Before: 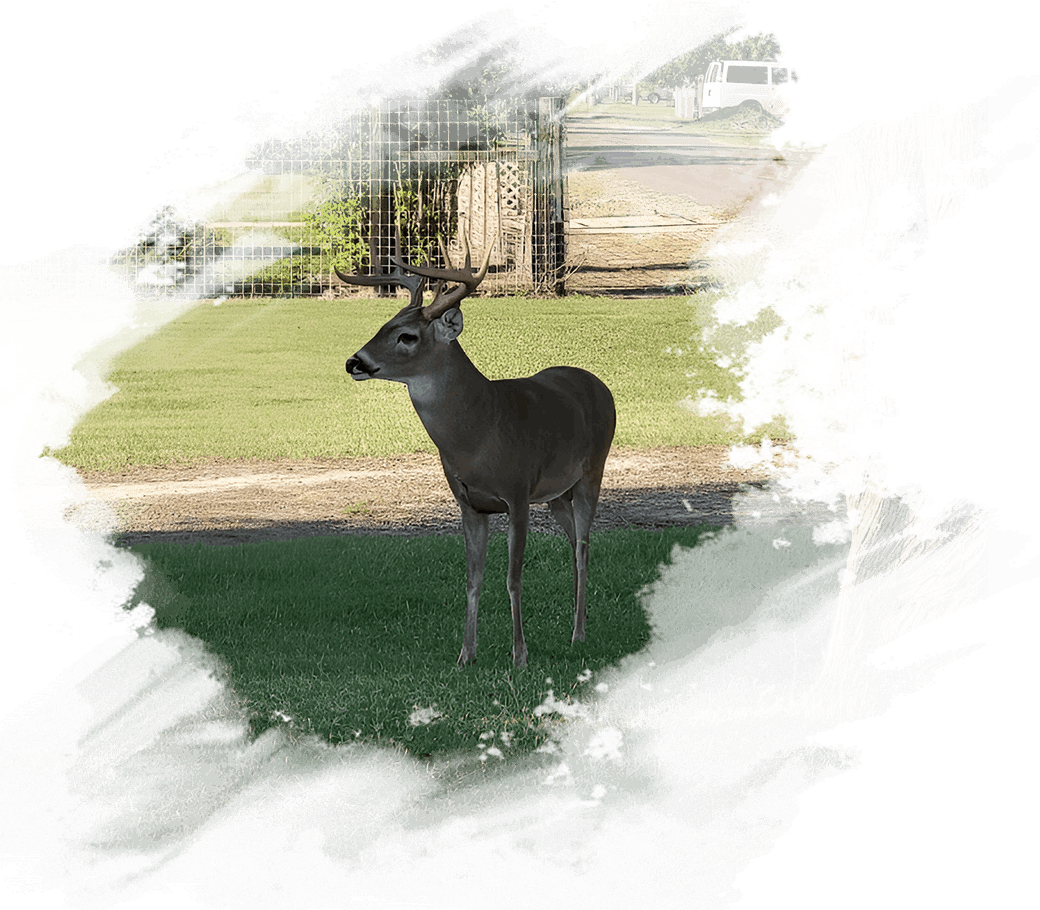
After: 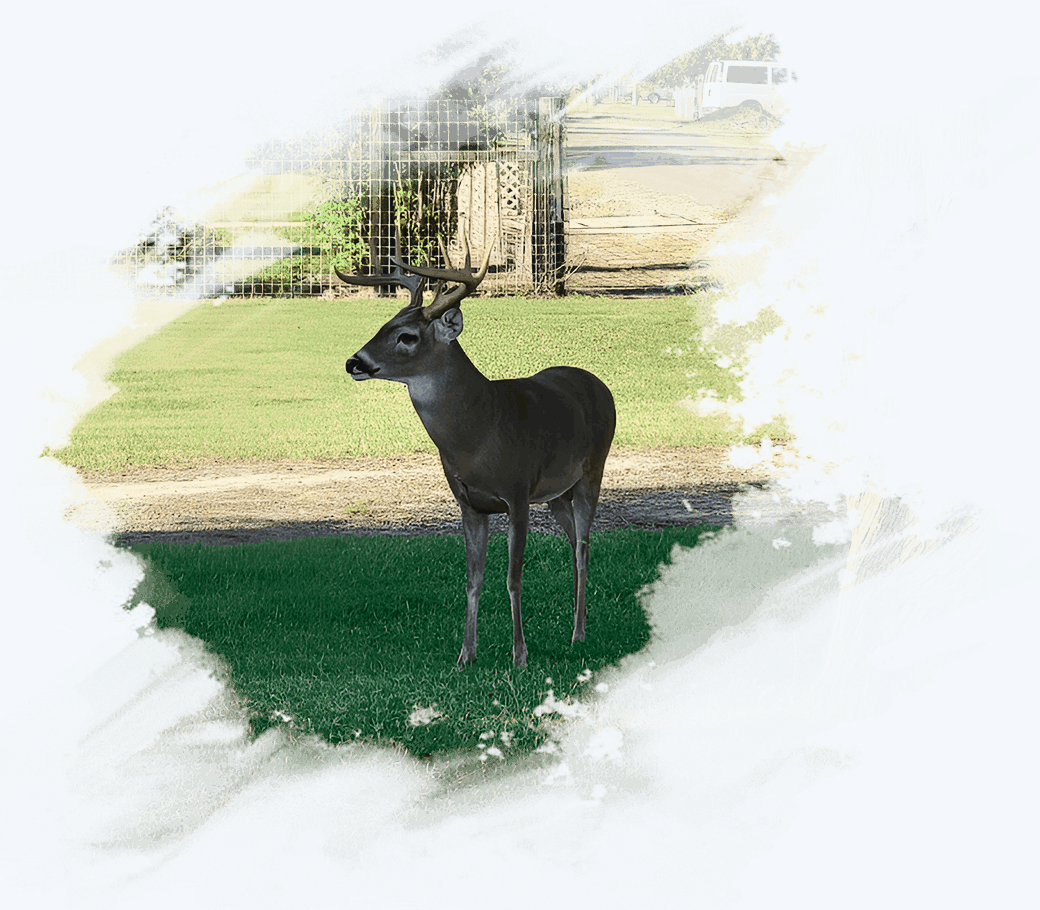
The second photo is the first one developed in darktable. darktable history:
tone curve: curves: ch0 [(0, 0.039) (0.104, 0.103) (0.273, 0.267) (0.448, 0.487) (0.704, 0.761) (0.886, 0.922) (0.994, 0.971)]; ch1 [(0, 0) (0.335, 0.298) (0.446, 0.413) (0.485, 0.487) (0.515, 0.503) (0.566, 0.563) (0.641, 0.655) (1, 1)]; ch2 [(0, 0) (0.314, 0.301) (0.421, 0.411) (0.502, 0.494) (0.528, 0.54) (0.557, 0.559) (0.612, 0.62) (0.722, 0.686) (1, 1)], color space Lab, independent channels, preserve colors none
